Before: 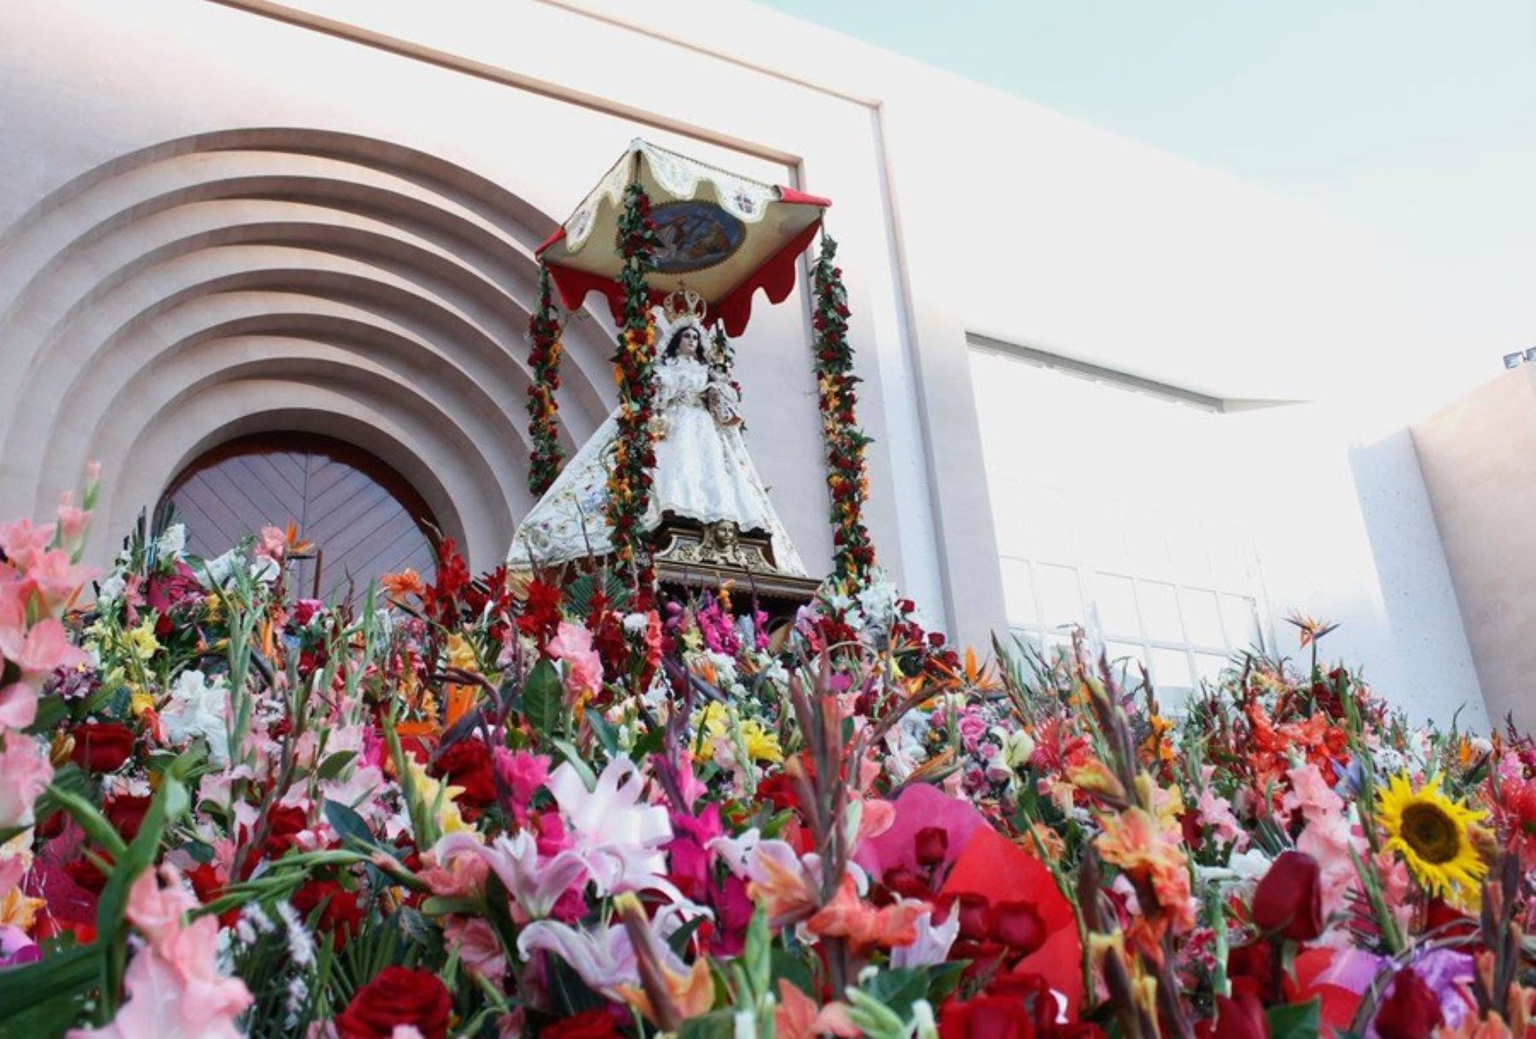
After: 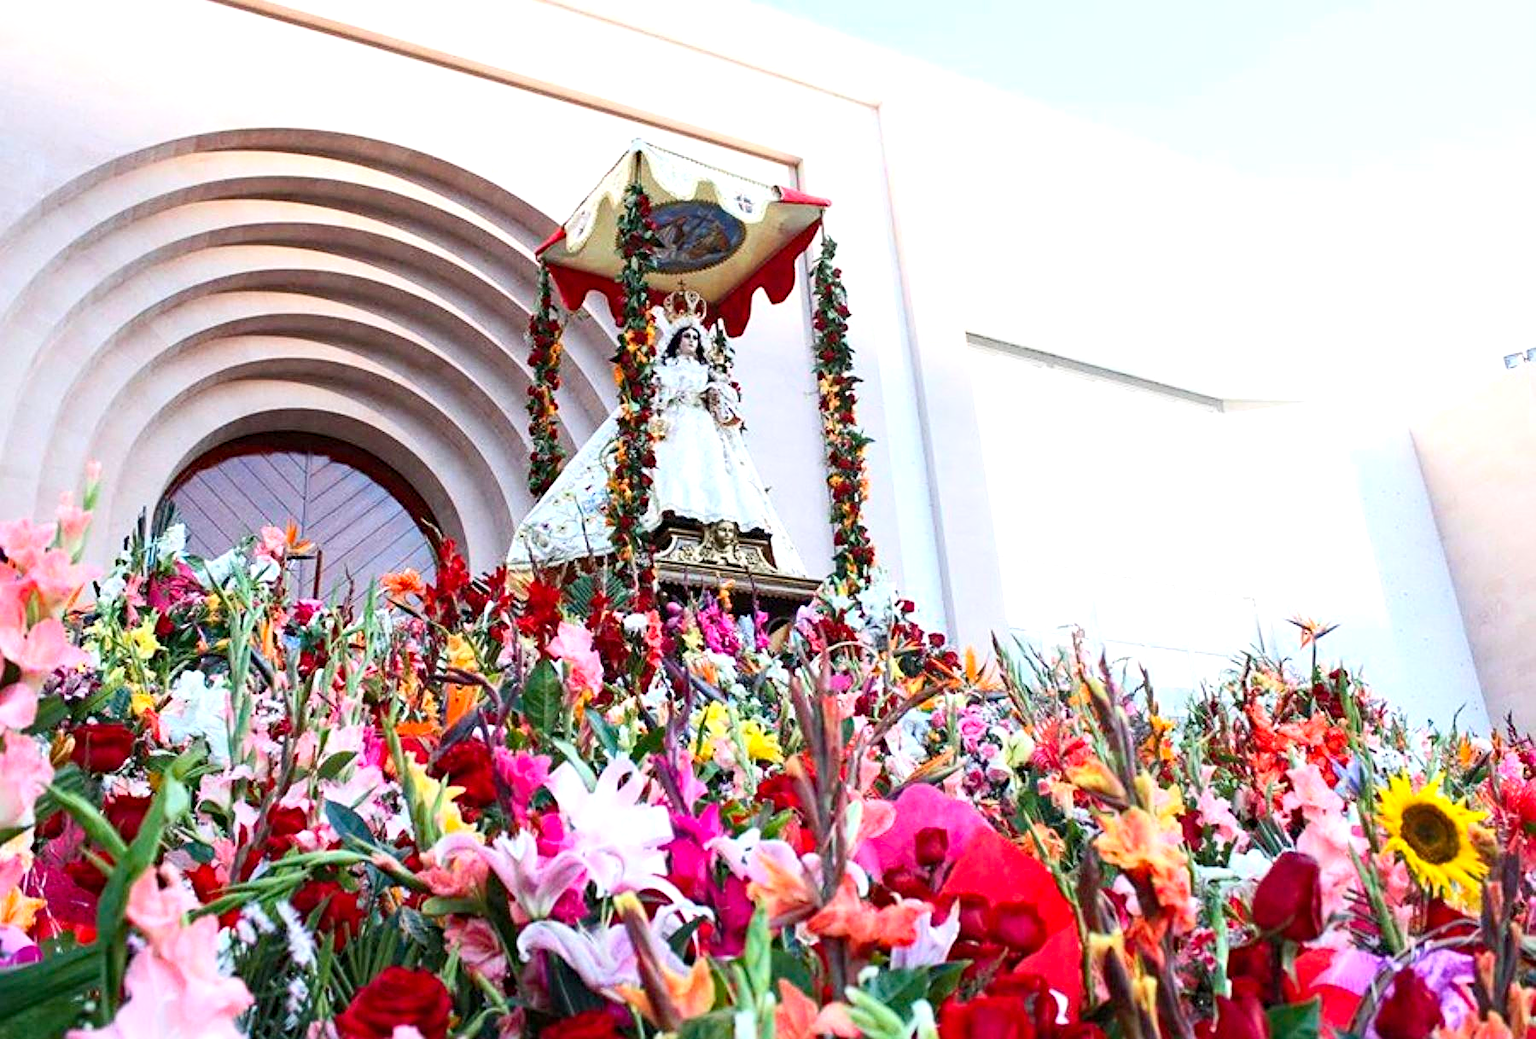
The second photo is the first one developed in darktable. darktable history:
local contrast: highlights 100%, shadows 100%, detail 120%, midtone range 0.2
exposure: black level correction 0, exposure 0.5 EV, compensate highlight preservation false
haze removal: compatibility mode true, adaptive false
sharpen: on, module defaults
contrast brightness saturation: contrast 0.2, brightness 0.16, saturation 0.22
